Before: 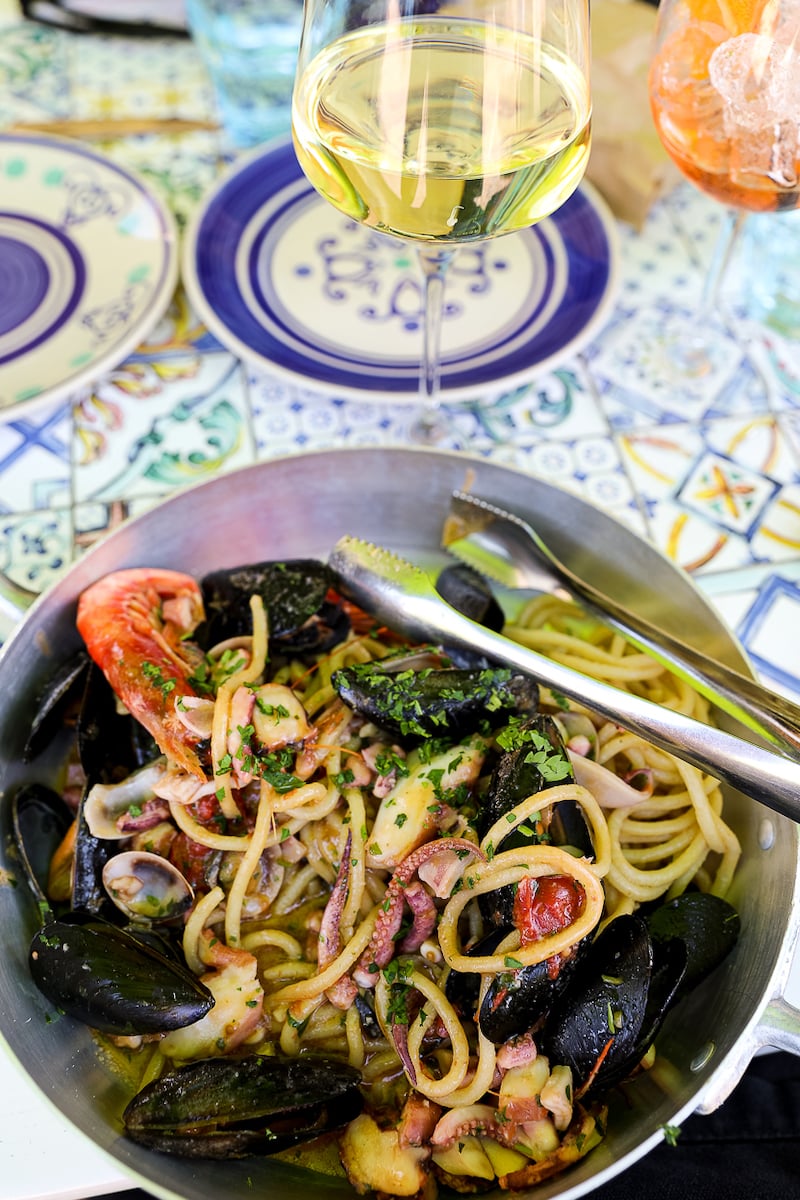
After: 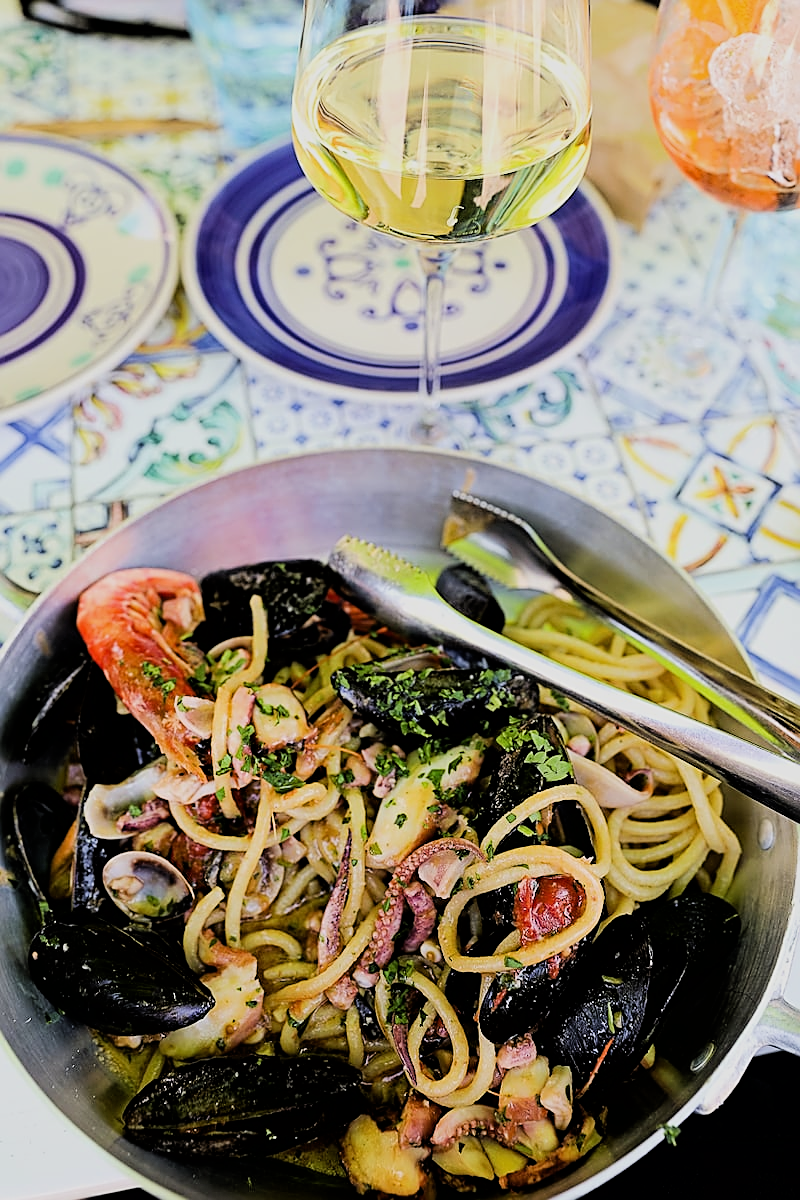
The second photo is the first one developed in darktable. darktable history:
sharpen: amount 0.75
filmic rgb: black relative exposure -5 EV, hardness 2.88, contrast 1.2
tone equalizer: on, module defaults
